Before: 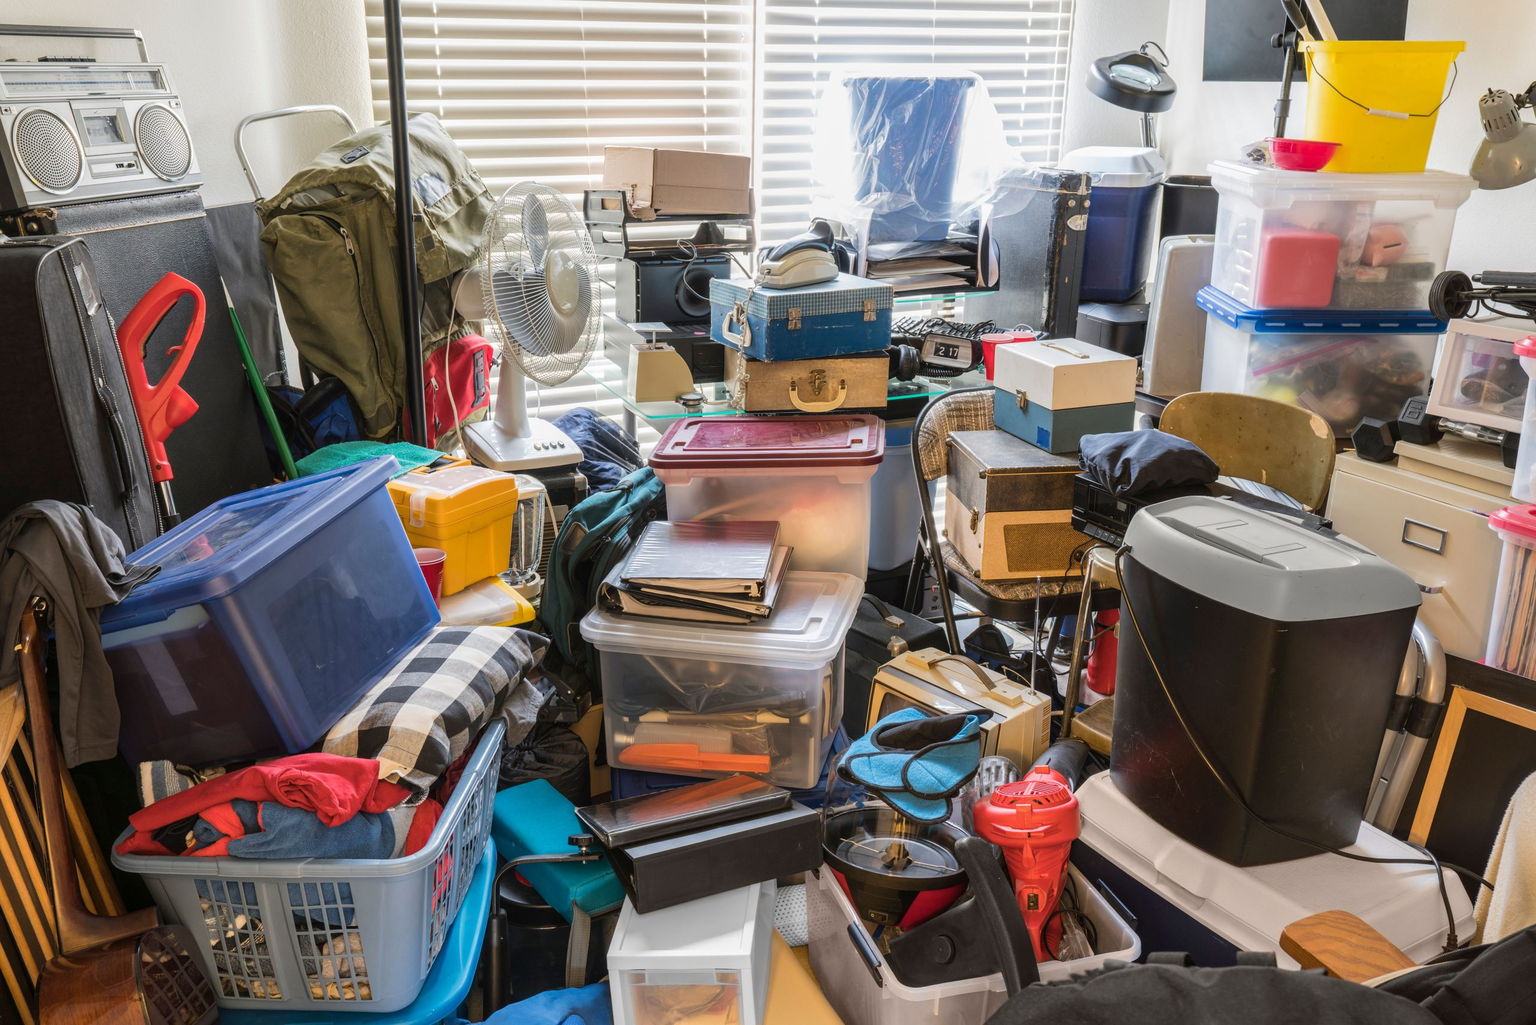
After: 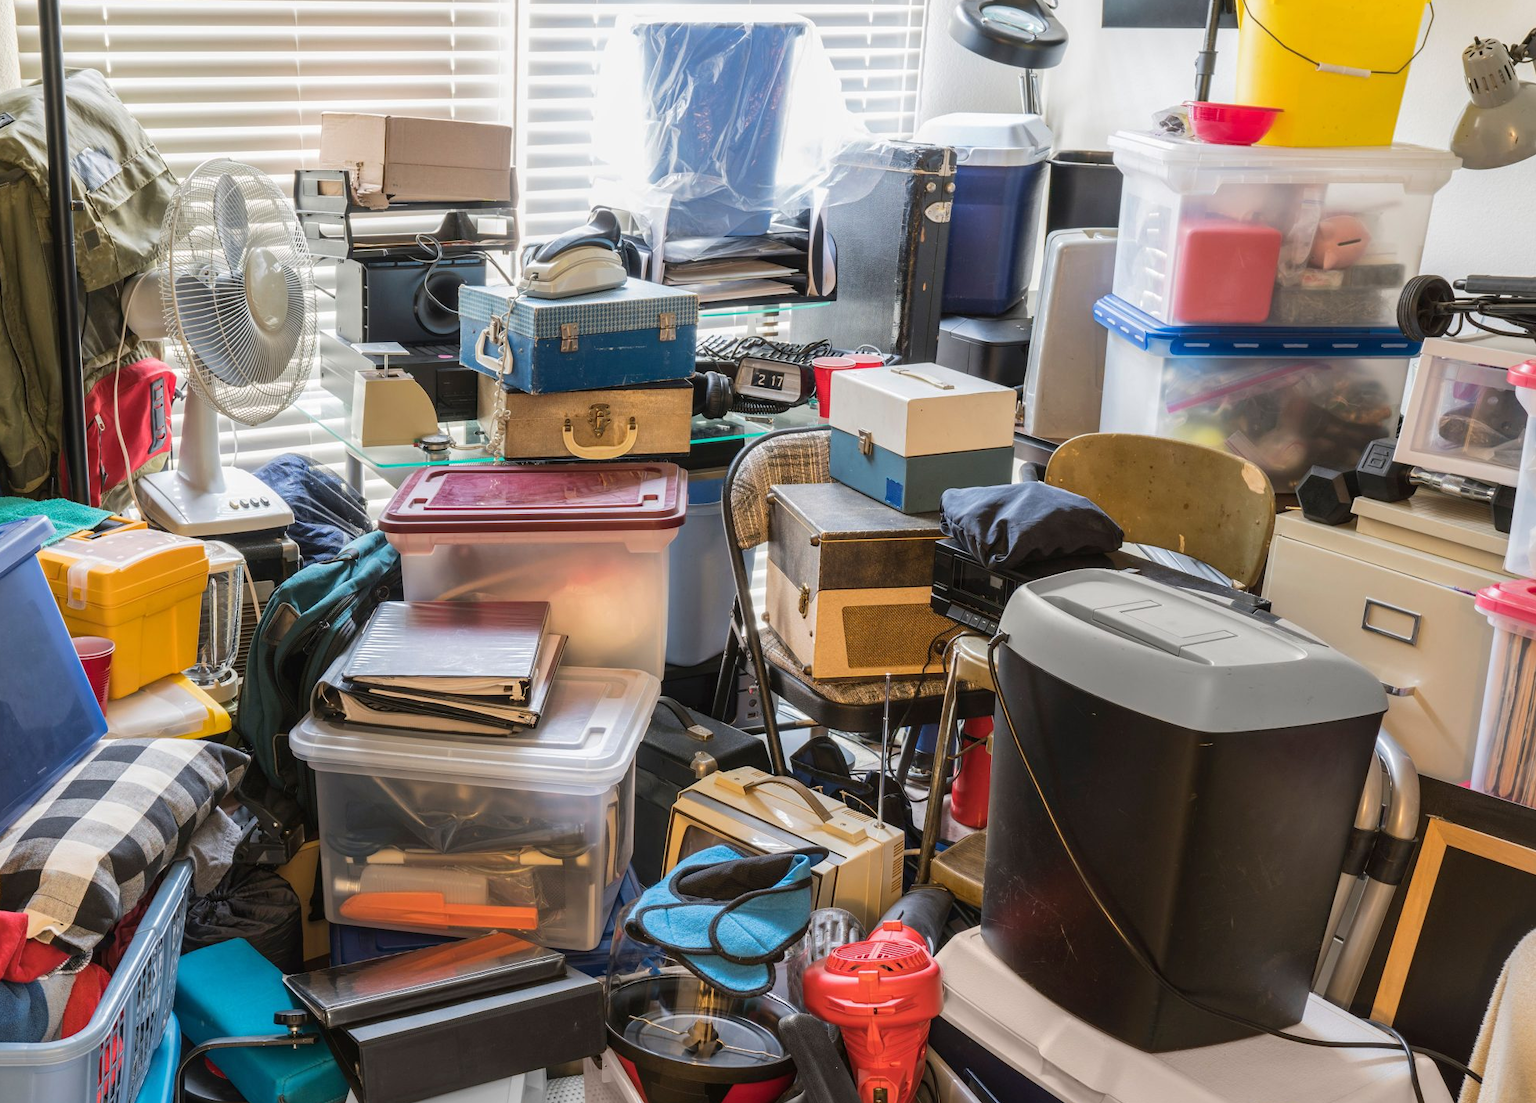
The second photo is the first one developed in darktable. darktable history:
crop: left 23.325%, top 5.901%, bottom 11.6%
